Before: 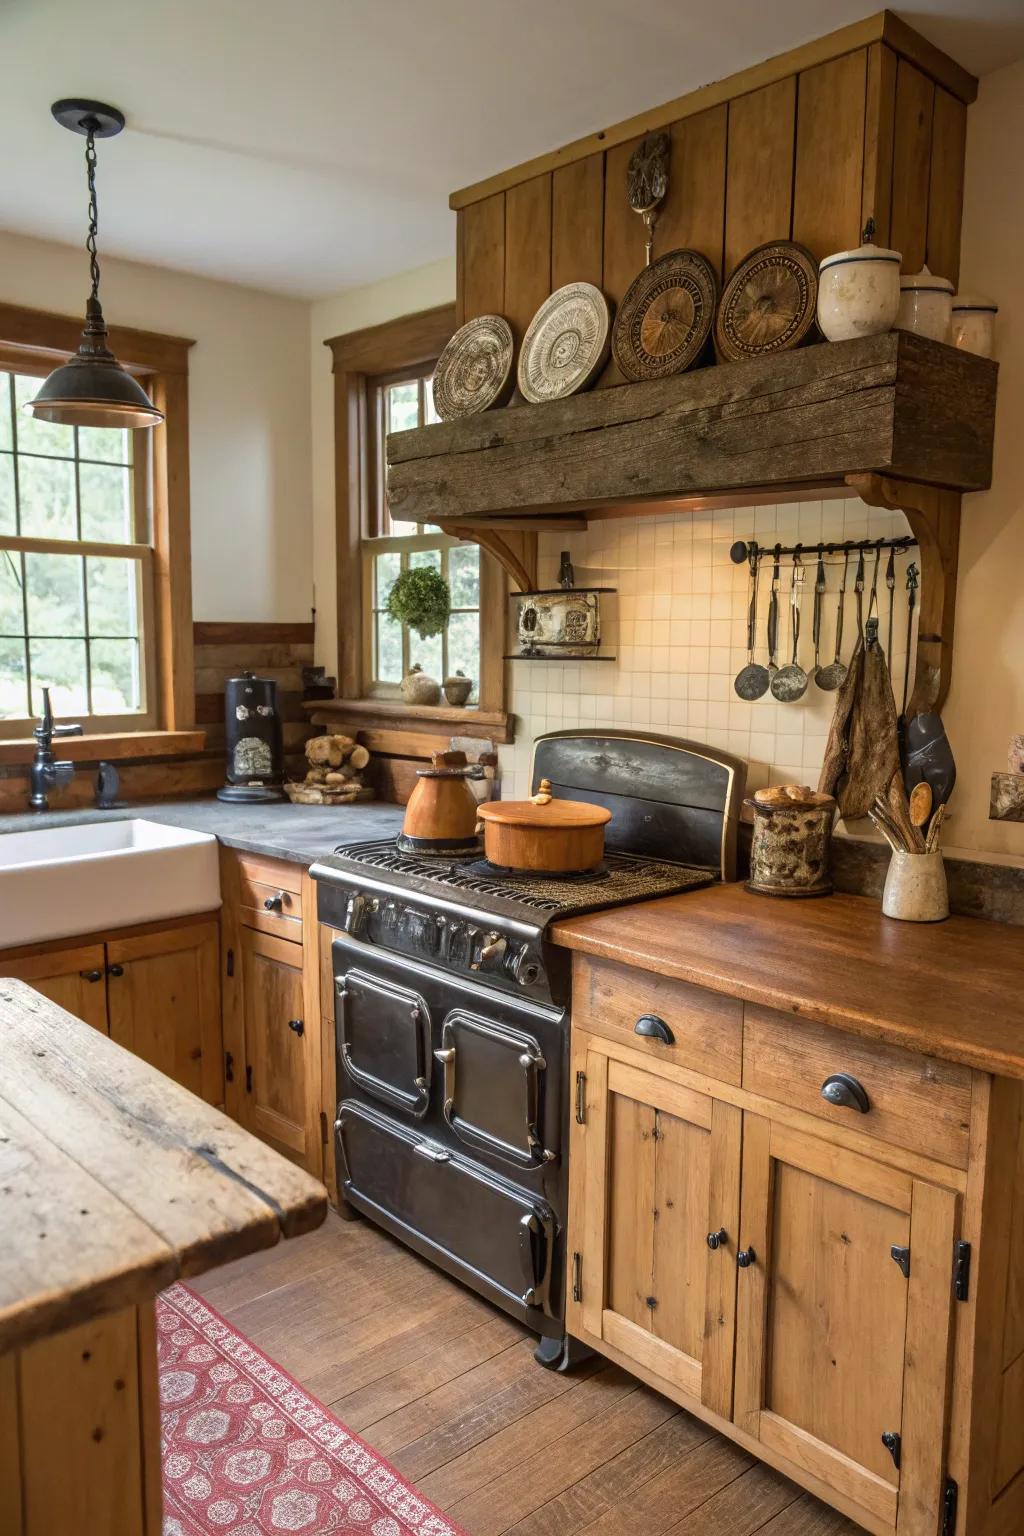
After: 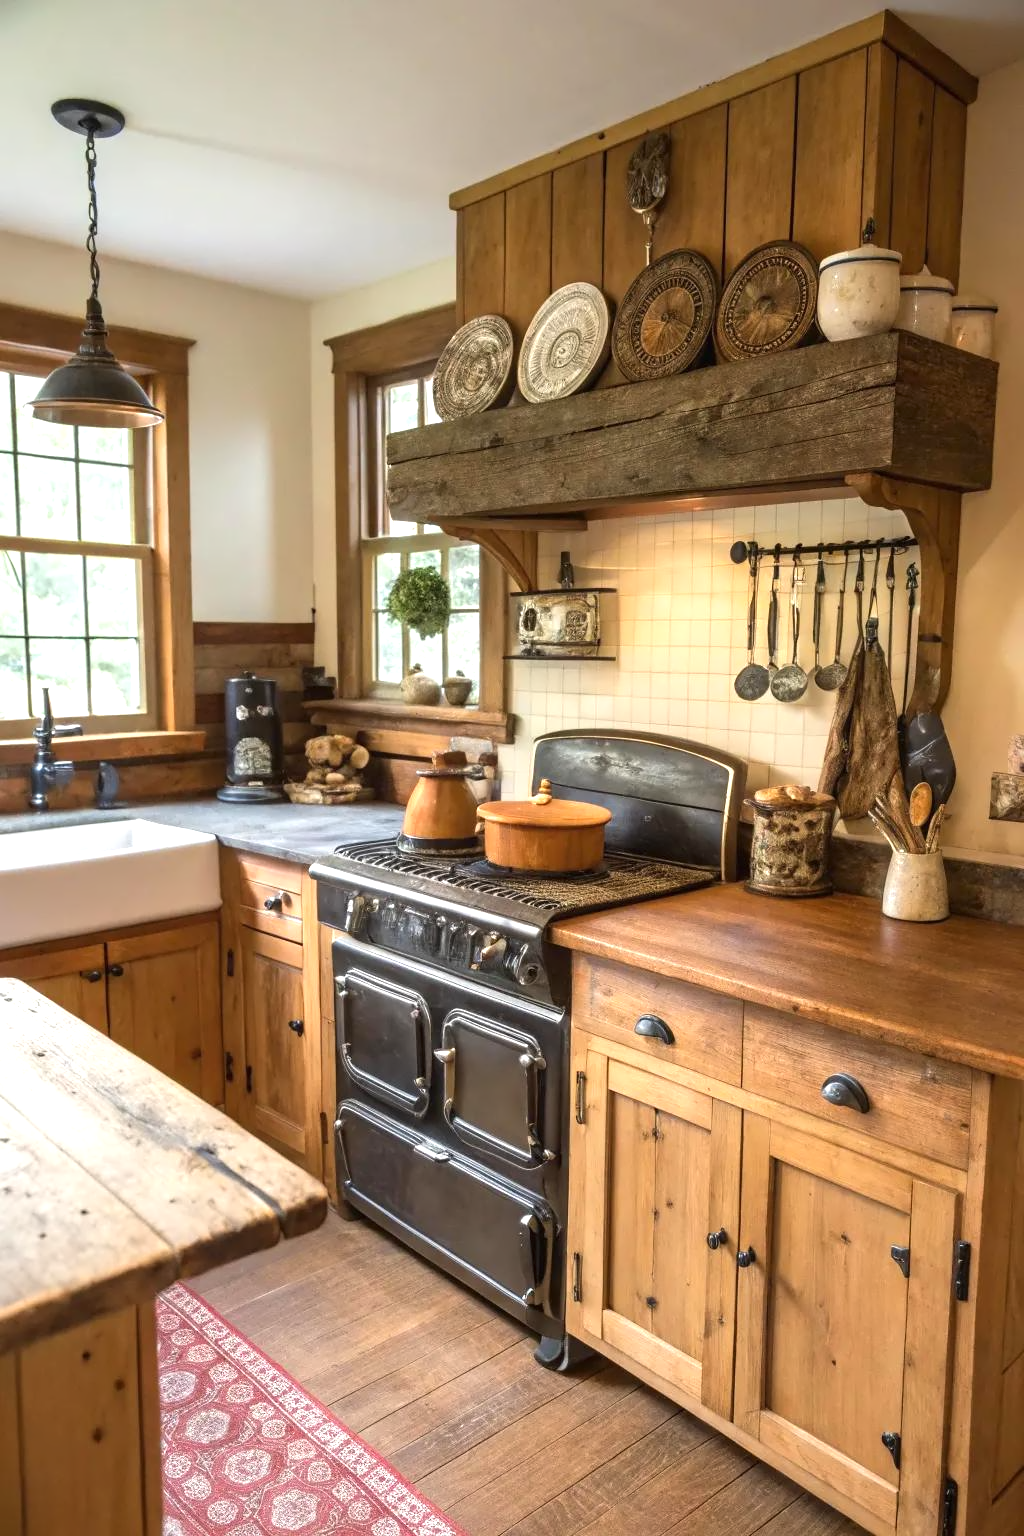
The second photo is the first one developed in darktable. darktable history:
exposure: black level correction 0, exposure 0.595 EV, compensate exposure bias true, compensate highlight preservation false
contrast equalizer: octaves 7, y [[0.5 ×6], [0.5 ×6], [0.5 ×6], [0, 0.033, 0.067, 0.1, 0.133, 0.167], [0, 0.05, 0.1, 0.15, 0.2, 0.25]], mix 0.192
